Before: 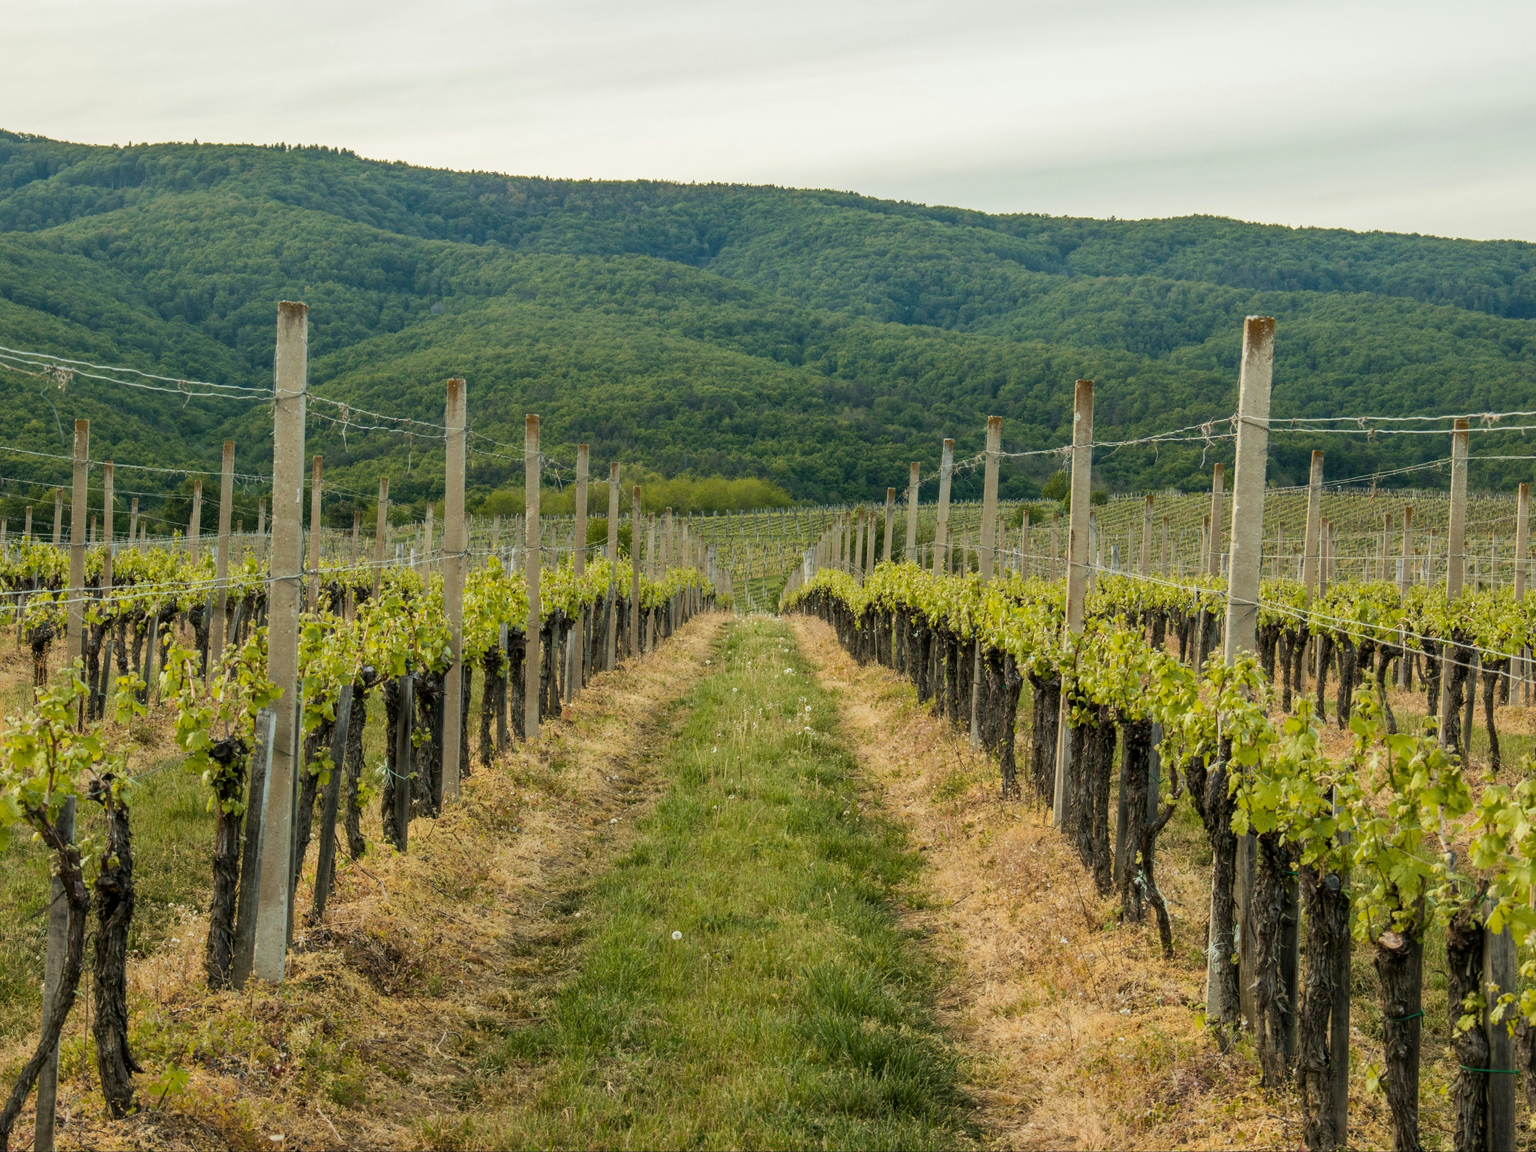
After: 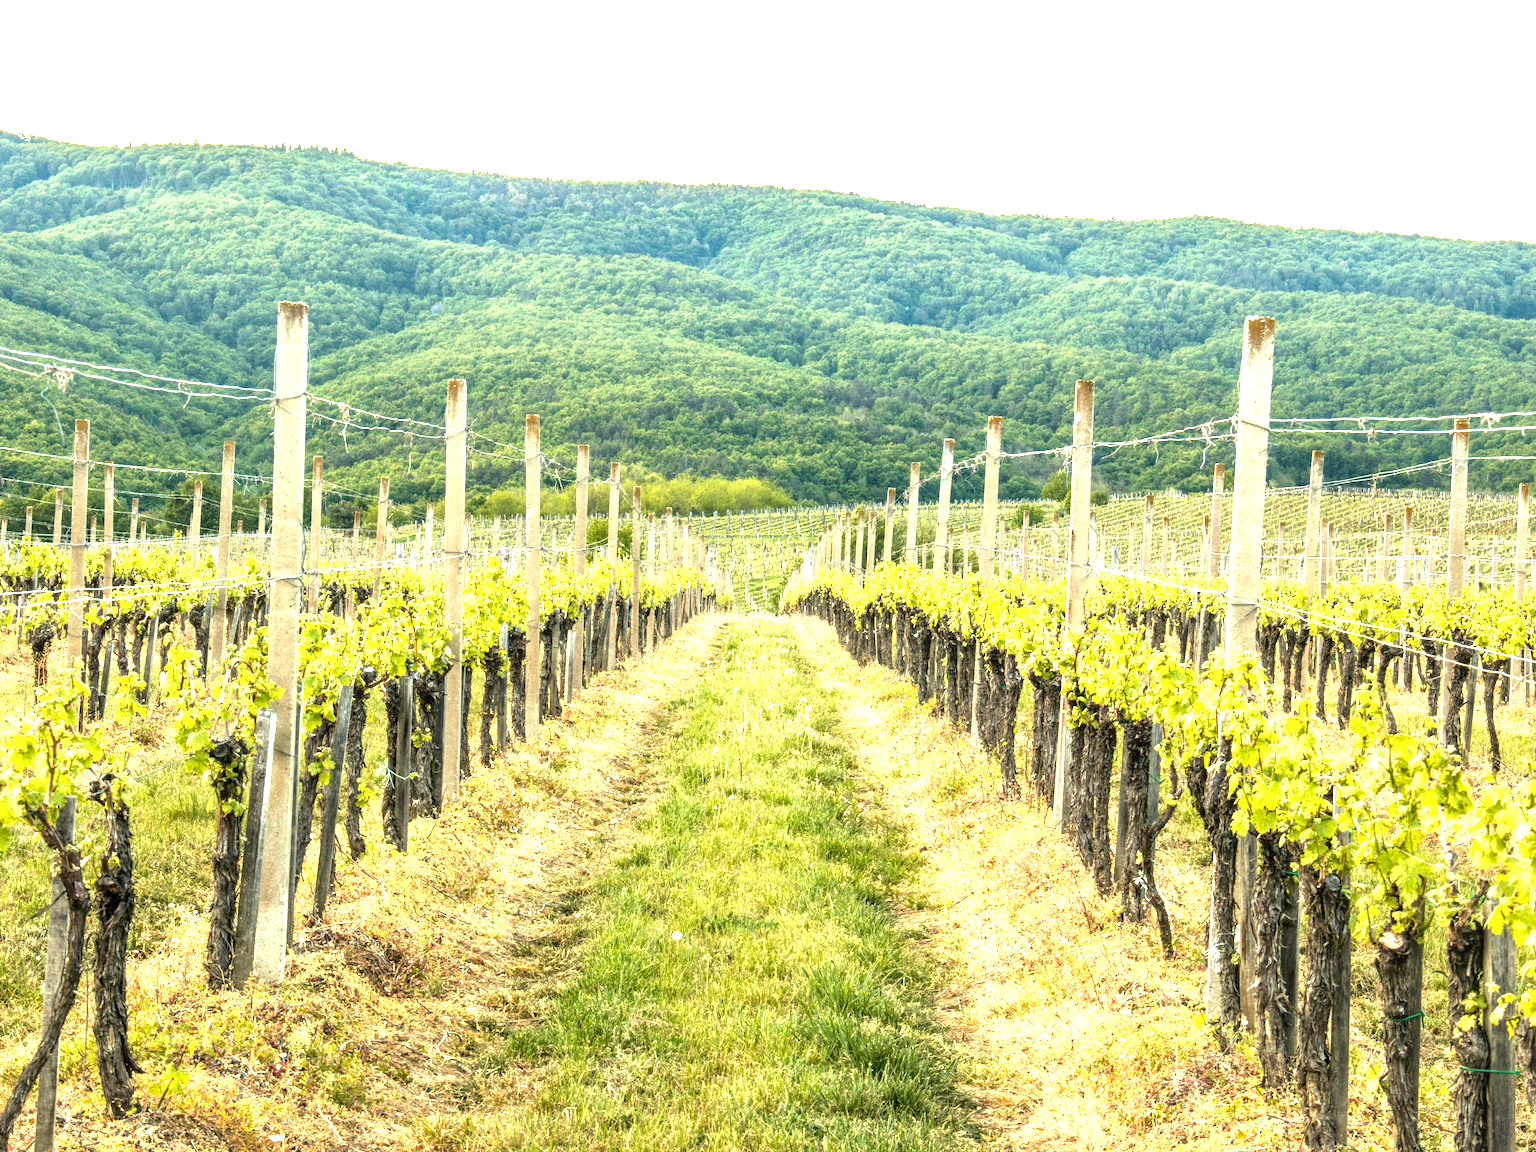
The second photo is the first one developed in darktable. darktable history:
exposure: black level correction 0, exposure 1.922 EV, compensate exposure bias true, compensate highlight preservation false
local contrast: on, module defaults
